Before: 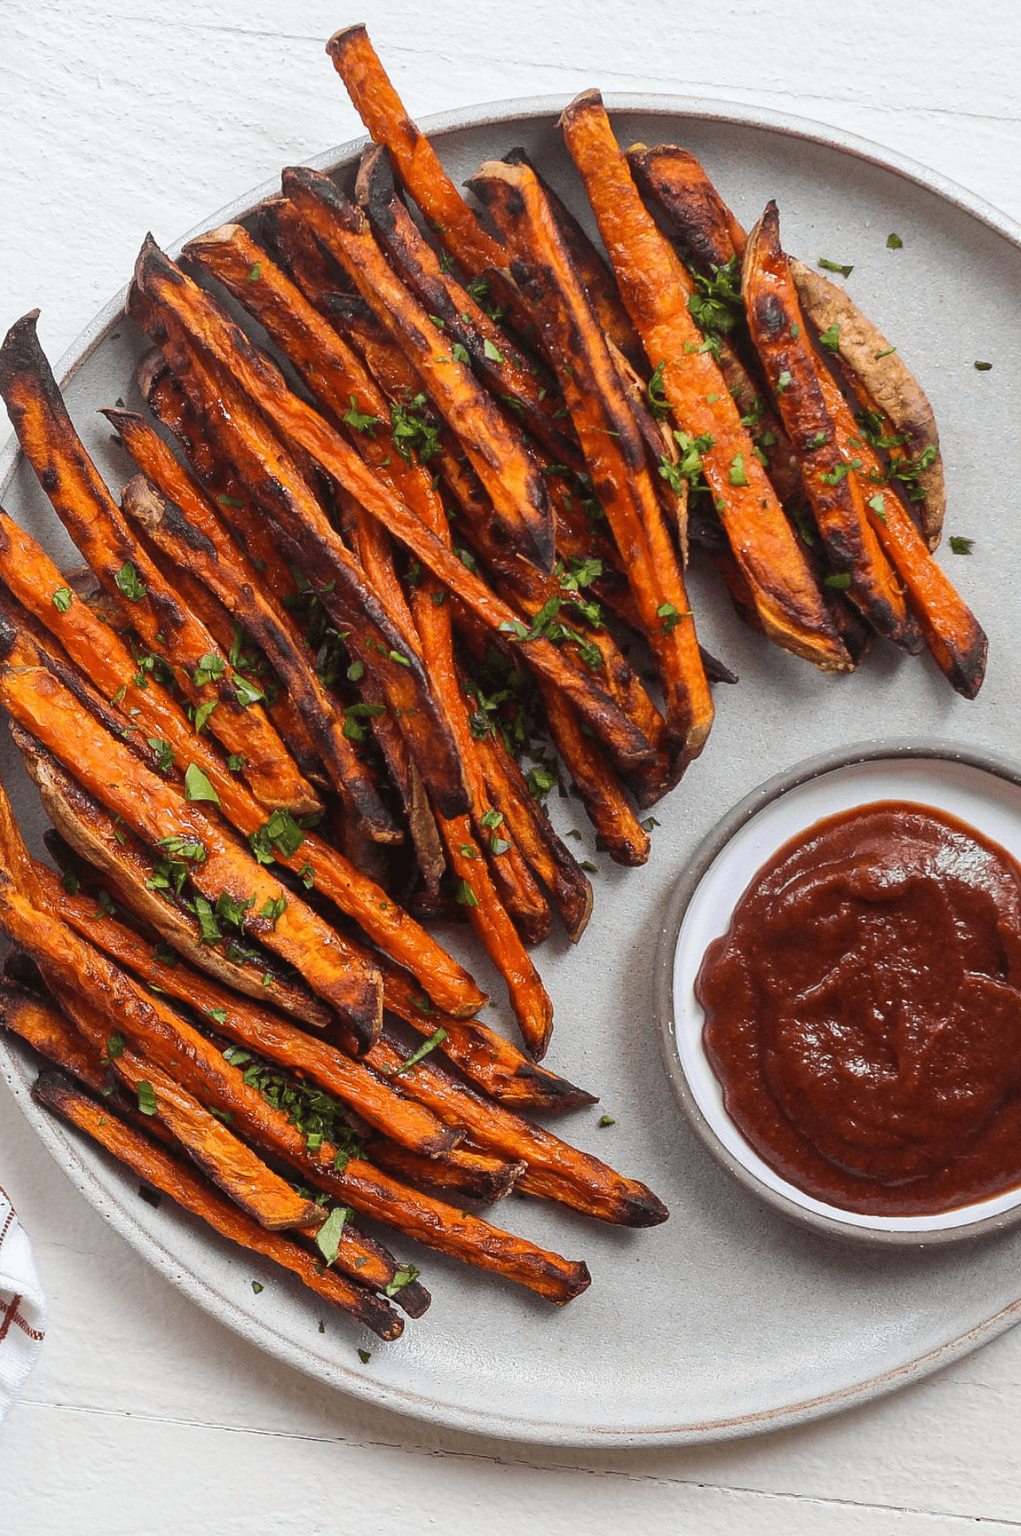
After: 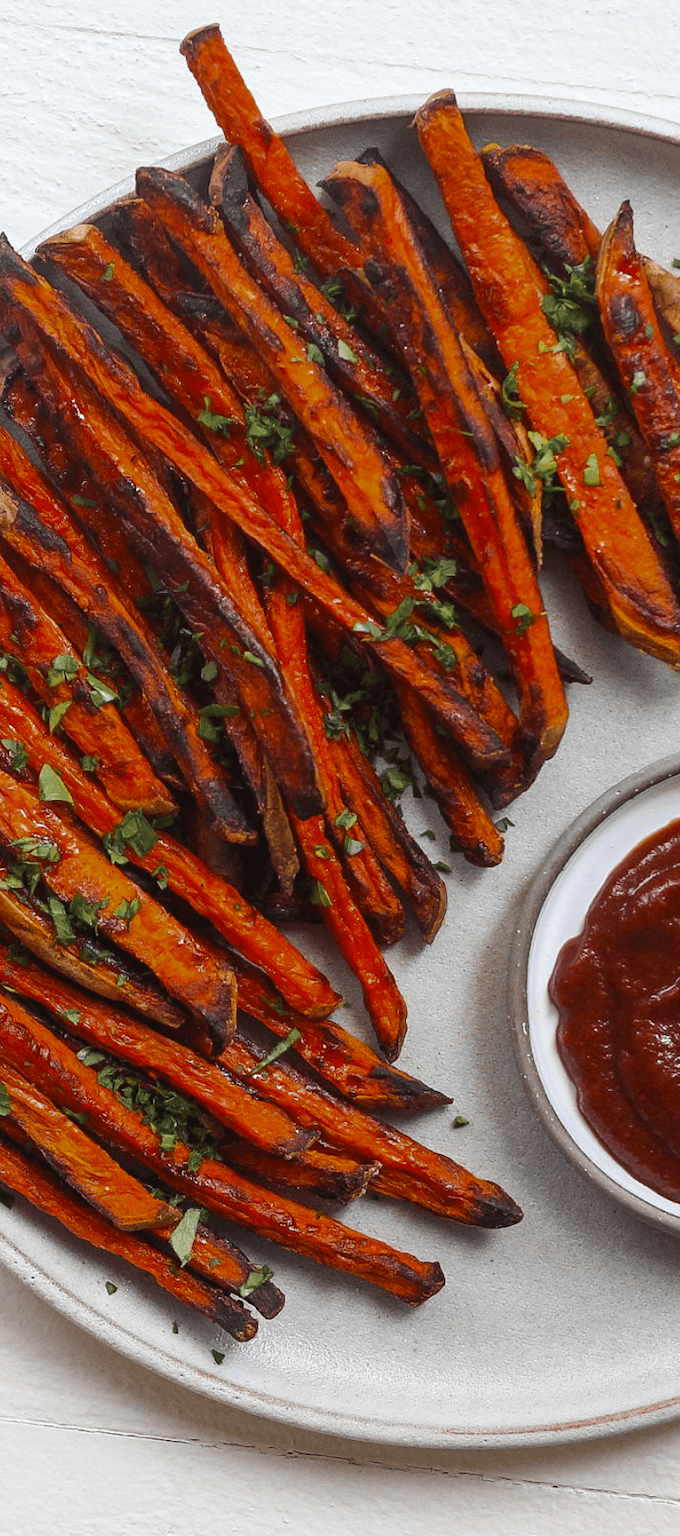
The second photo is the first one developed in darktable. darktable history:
color zones: curves: ch0 [(0.11, 0.396) (0.195, 0.36) (0.25, 0.5) (0.303, 0.412) (0.357, 0.544) (0.75, 0.5) (0.967, 0.328)]; ch1 [(0, 0.468) (0.112, 0.512) (0.202, 0.6) (0.25, 0.5) (0.307, 0.352) (0.357, 0.544) (0.75, 0.5) (0.963, 0.524)]
crop and rotate: left 14.385%, right 18.948%
